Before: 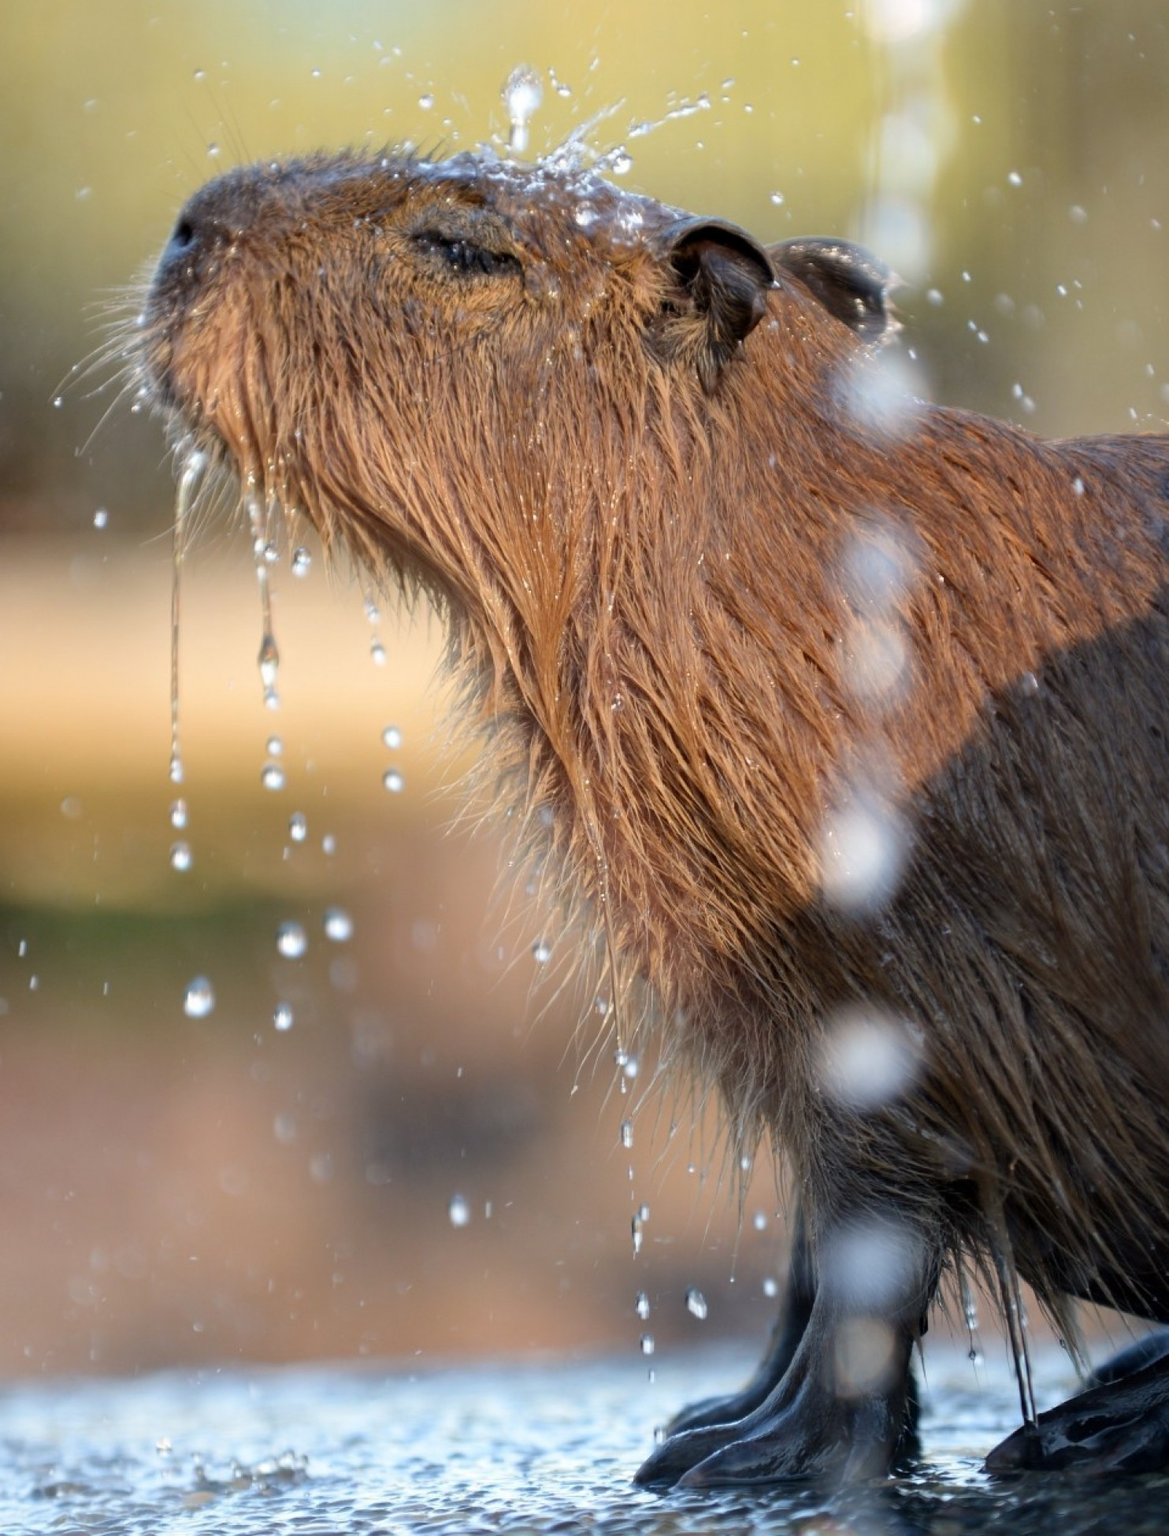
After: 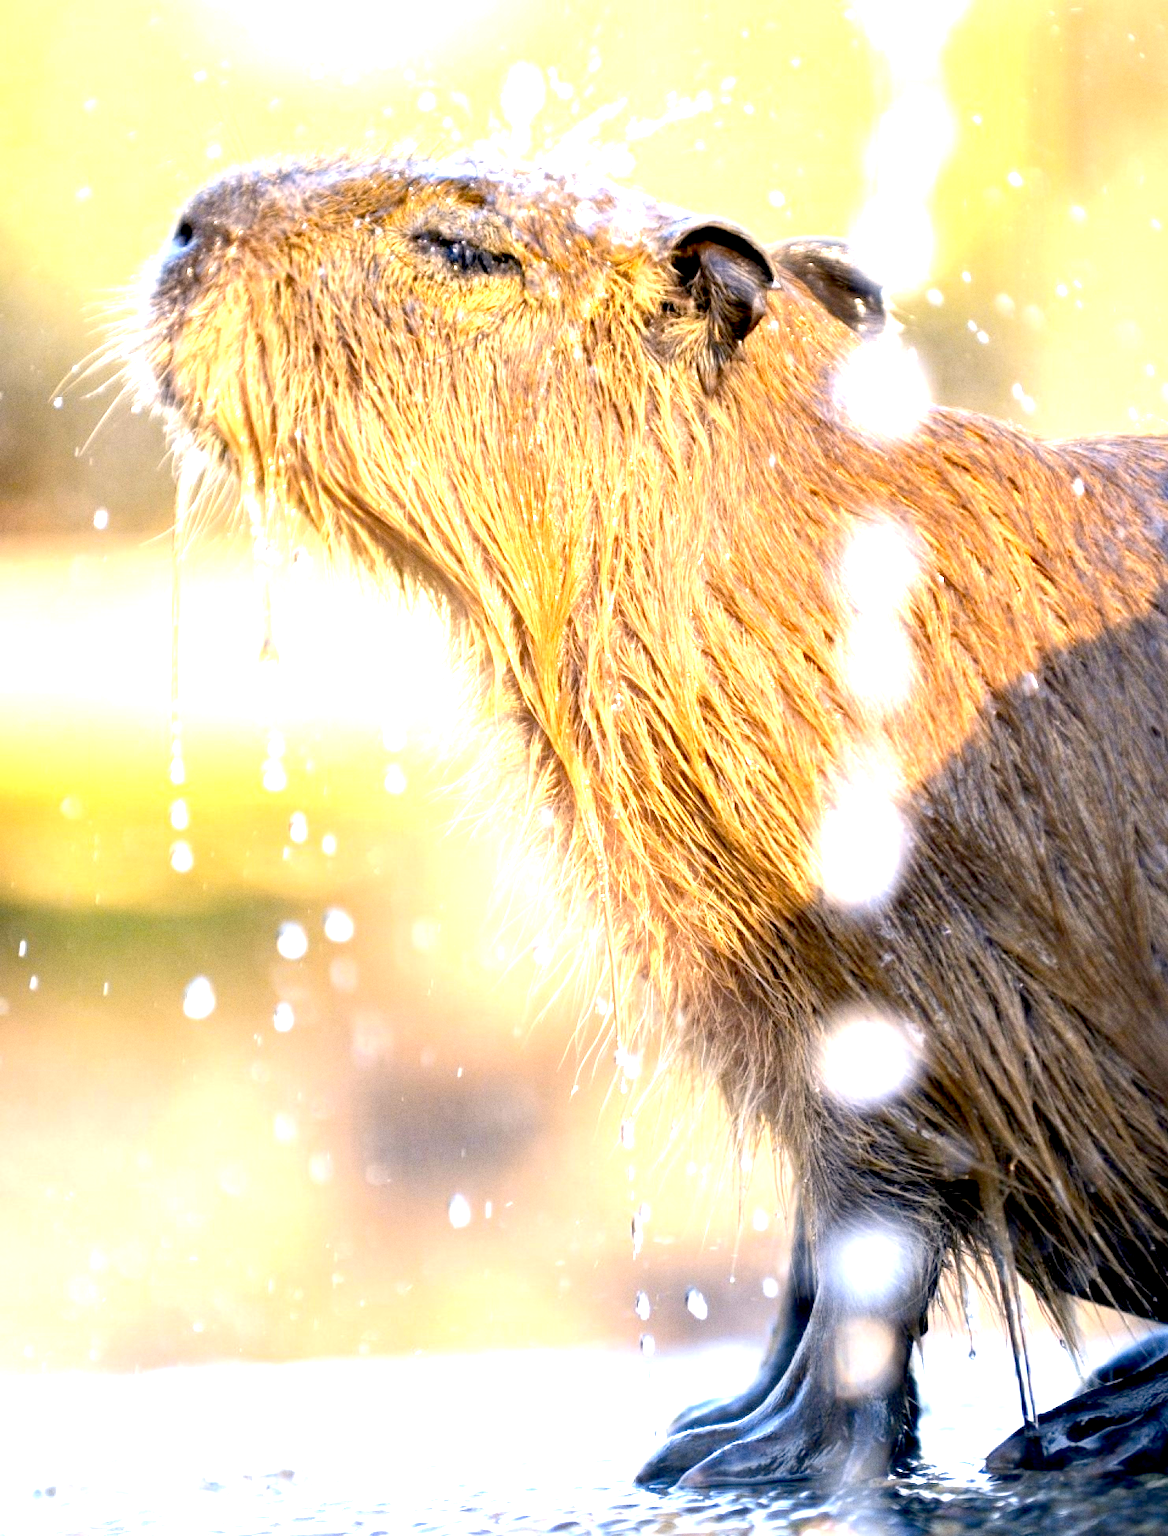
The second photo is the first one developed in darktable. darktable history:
color correction: highlights a* 7.34, highlights b* 4.37
grain: coarseness 3.21 ISO
exposure: black level correction 0.005, exposure 2.084 EV, compensate highlight preservation false
color contrast: green-magenta contrast 0.85, blue-yellow contrast 1.25, unbound 0
